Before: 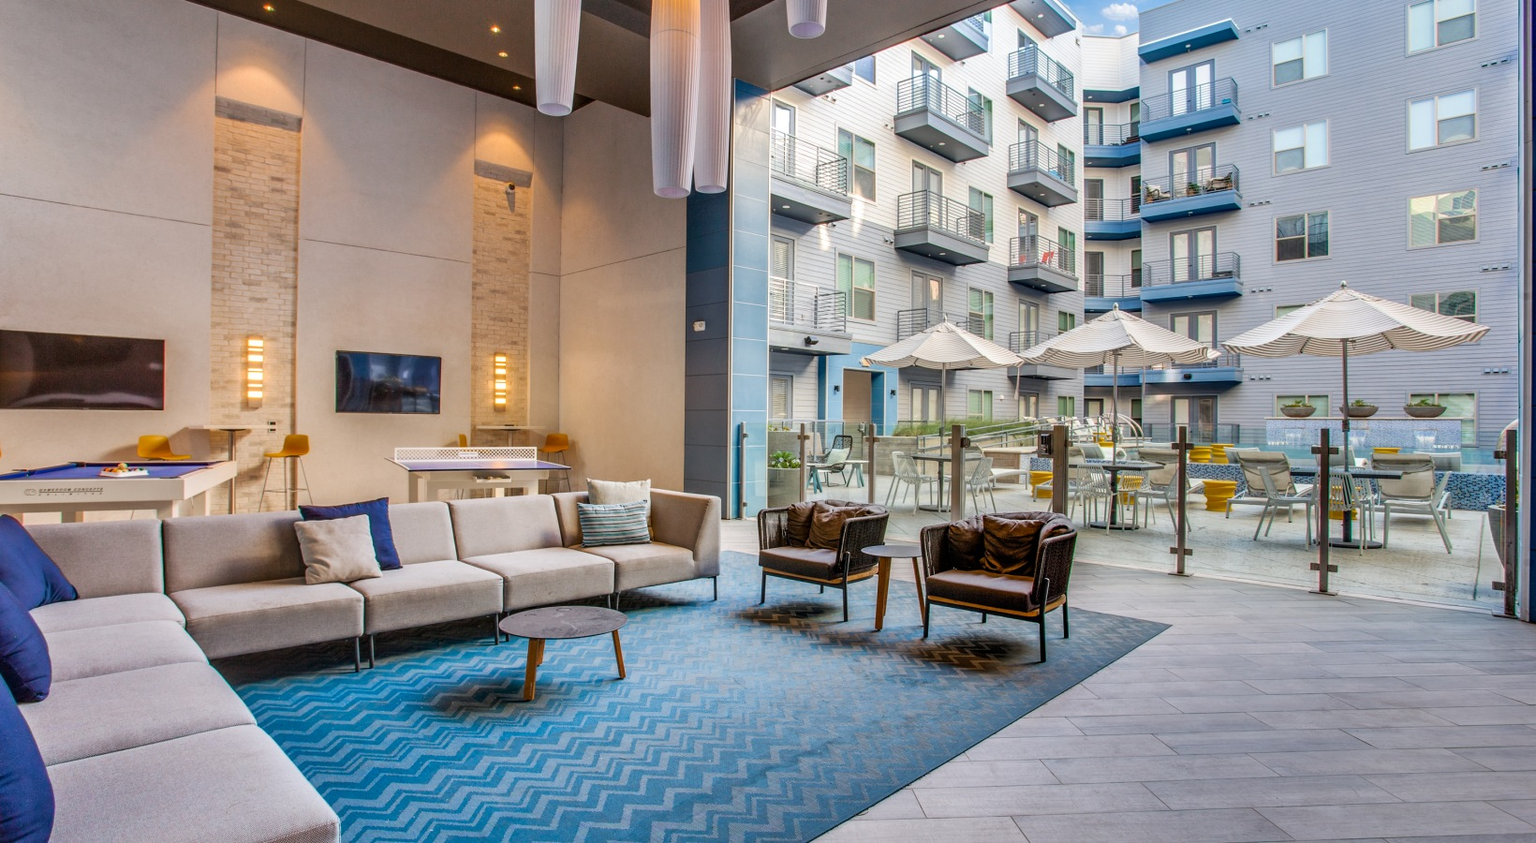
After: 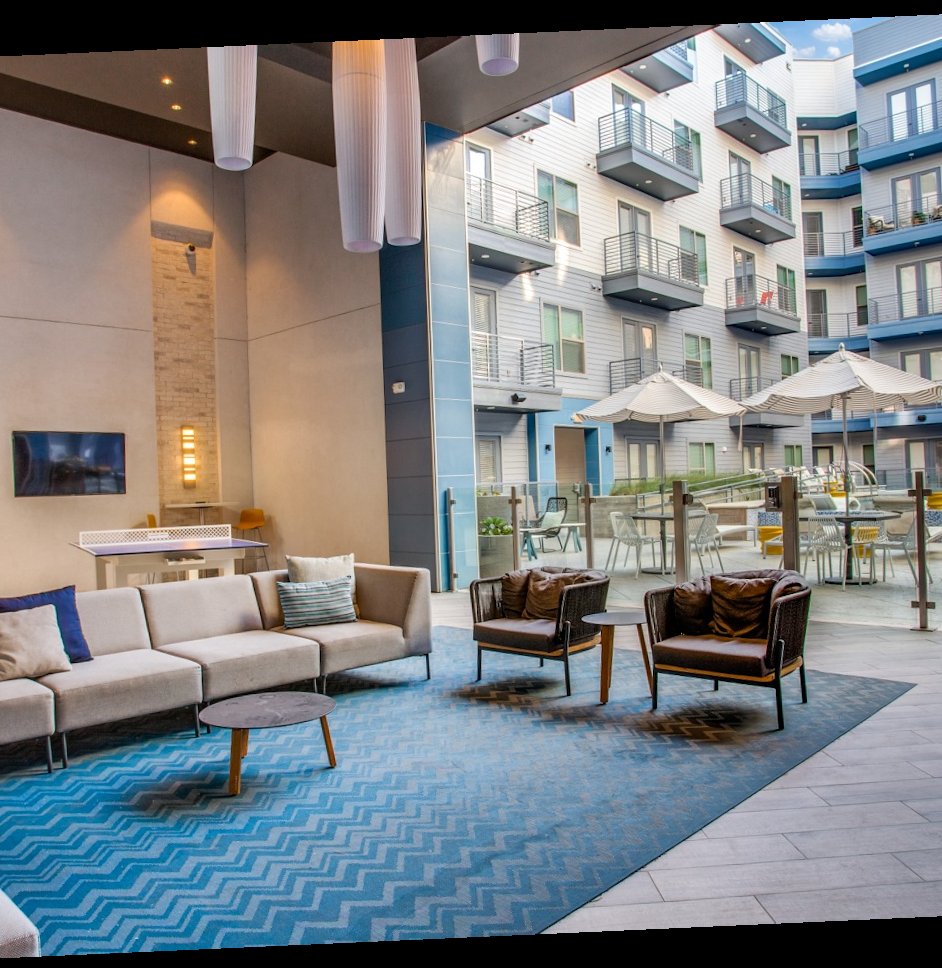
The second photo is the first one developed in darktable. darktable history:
rotate and perspective: rotation -2.56°, automatic cropping off
crop: left 21.674%, right 22.086%
